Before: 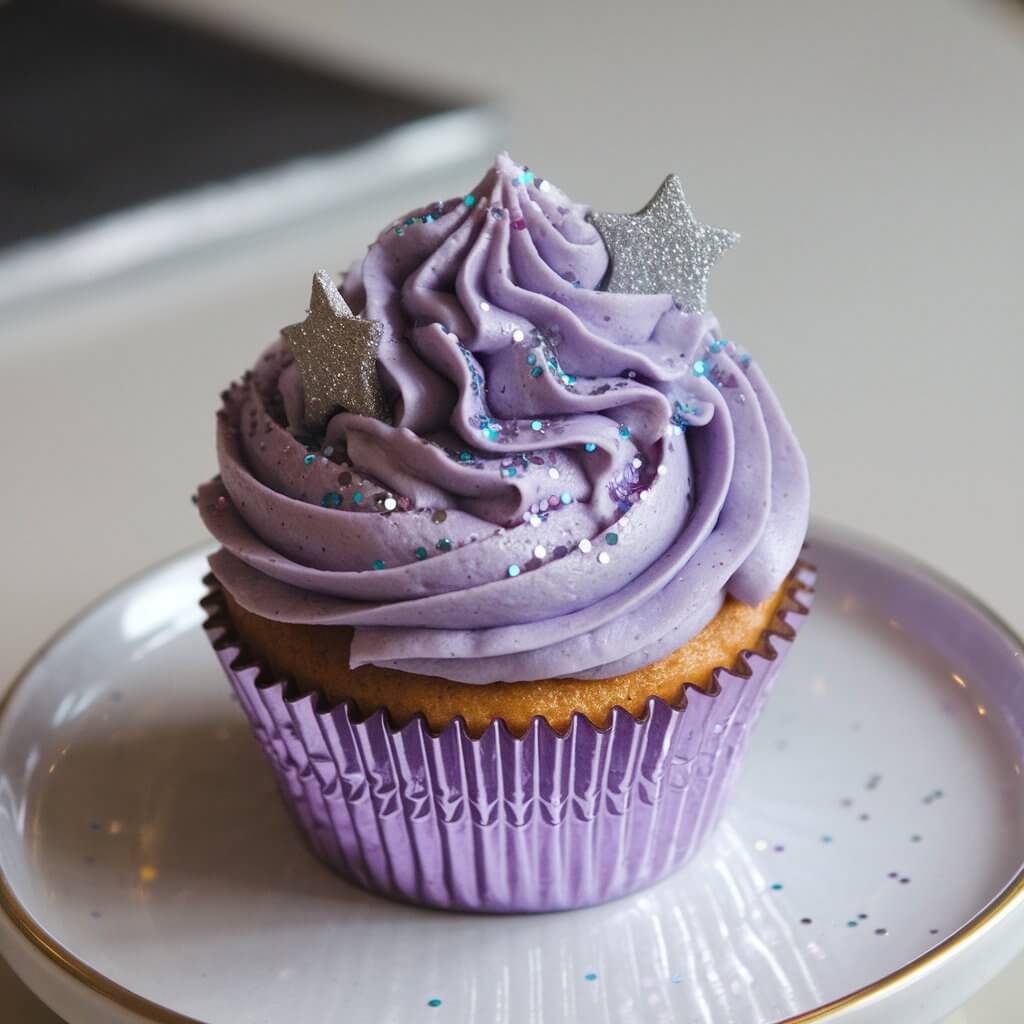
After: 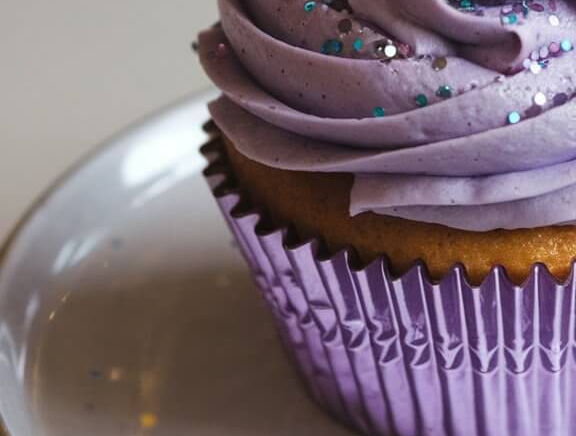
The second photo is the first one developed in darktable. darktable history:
crop: top 44.305%, right 43.718%, bottom 13.051%
